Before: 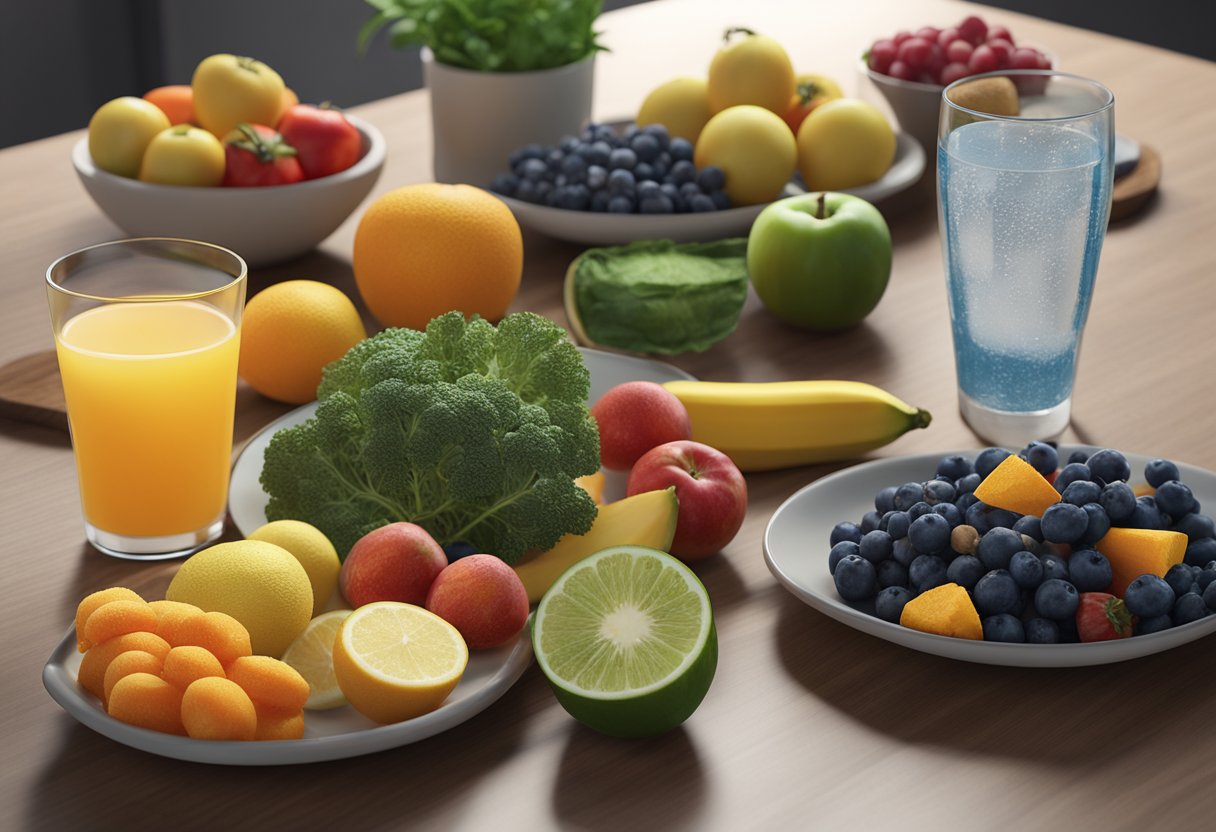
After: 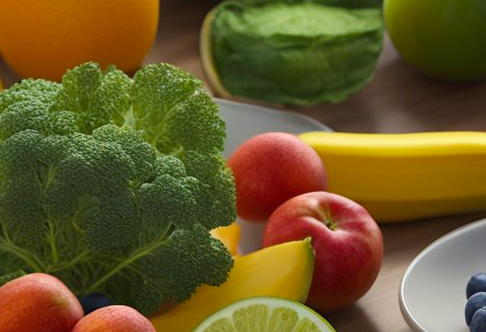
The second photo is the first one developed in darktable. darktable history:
color balance rgb: perceptual saturation grading › global saturation 20%, global vibrance 20%
crop: left 30%, top 30%, right 30%, bottom 30%
